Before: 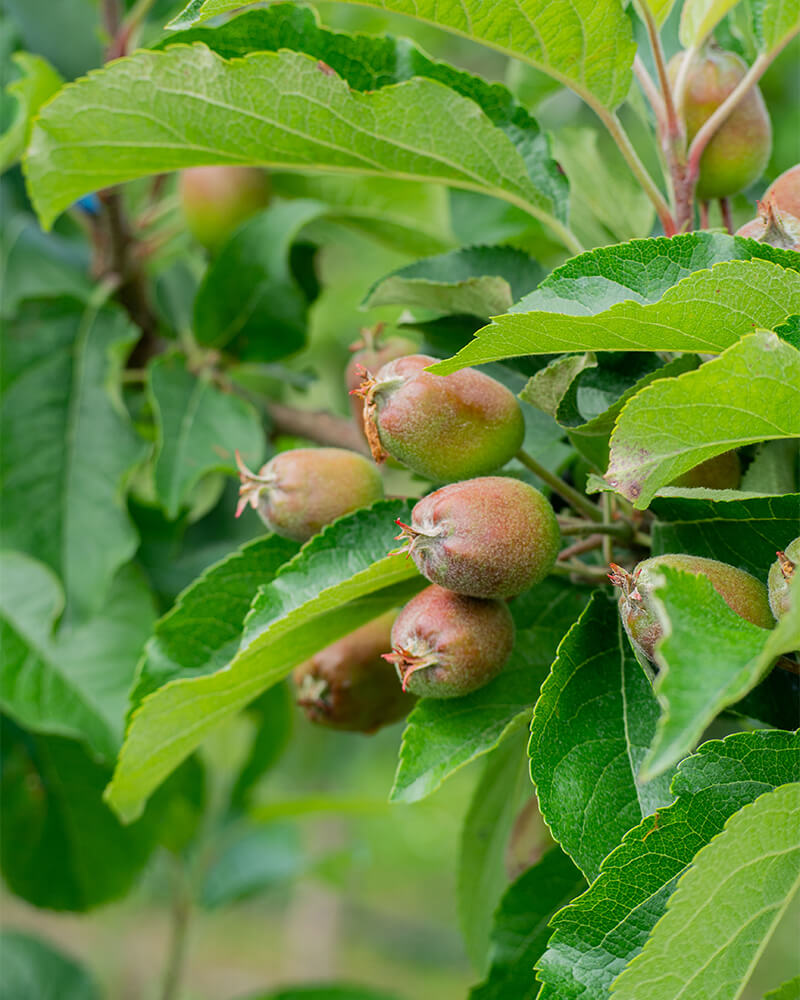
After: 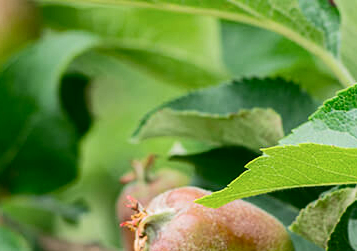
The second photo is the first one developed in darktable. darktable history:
crop: left 28.64%, top 16.832%, right 26.637%, bottom 58.055%
contrast brightness saturation: contrast 0.22
